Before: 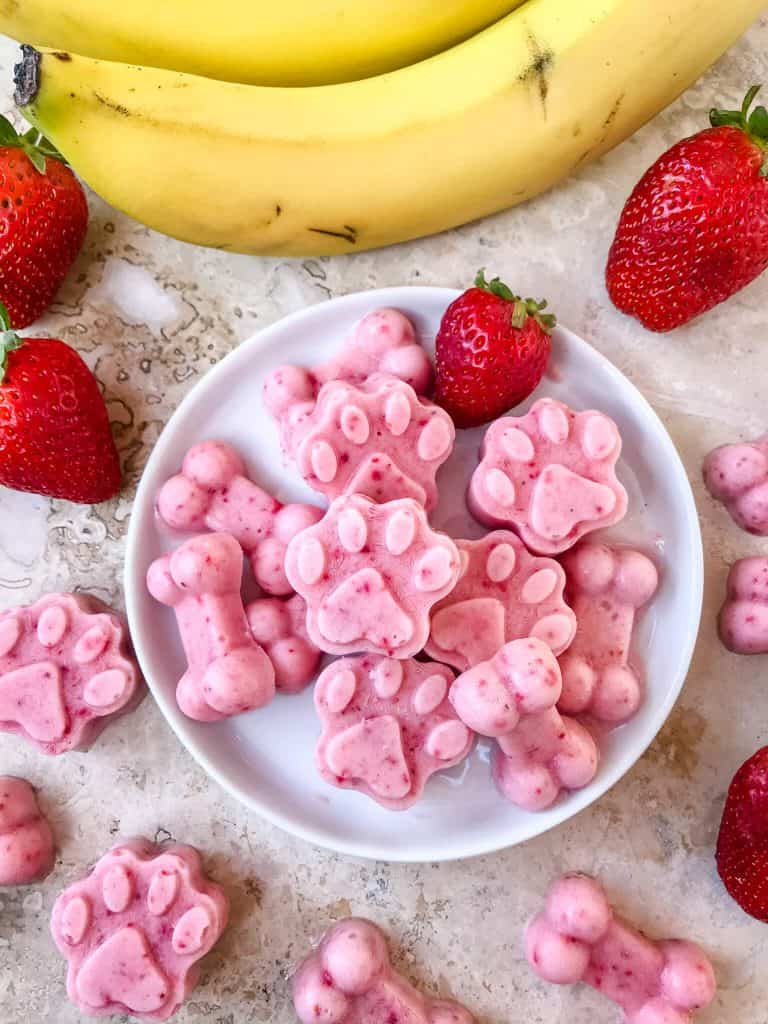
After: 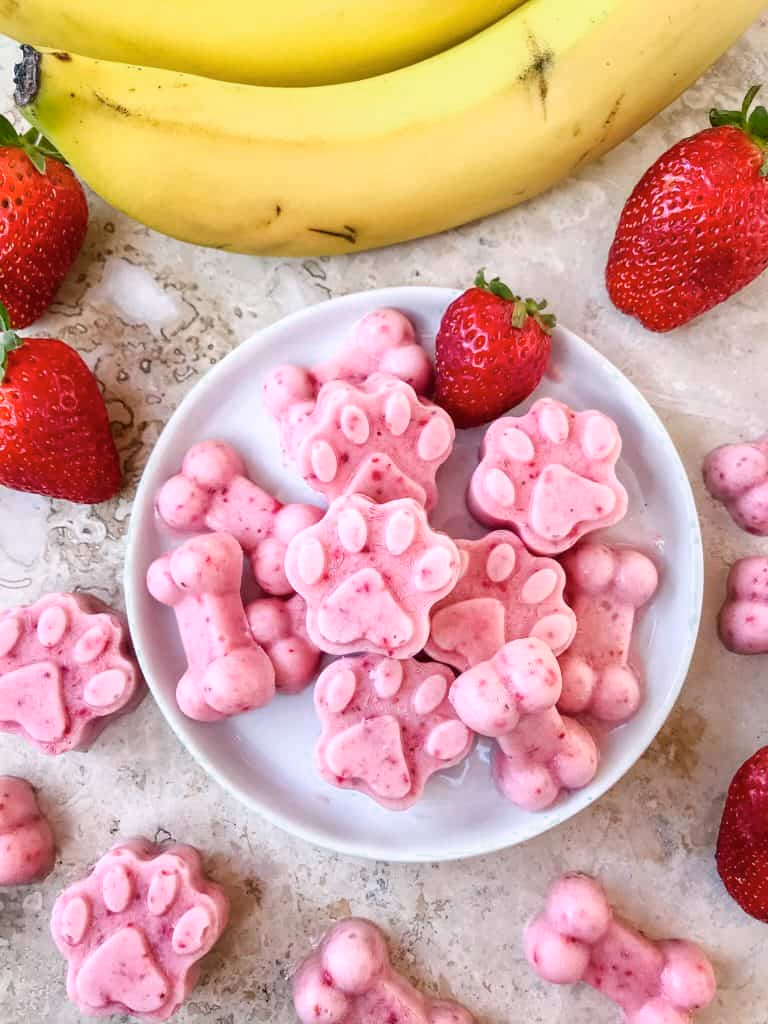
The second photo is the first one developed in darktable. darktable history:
color zones: curves: ch0 [(0.25, 0.5) (0.636, 0.25) (0.75, 0.5)], mix 34.23%
